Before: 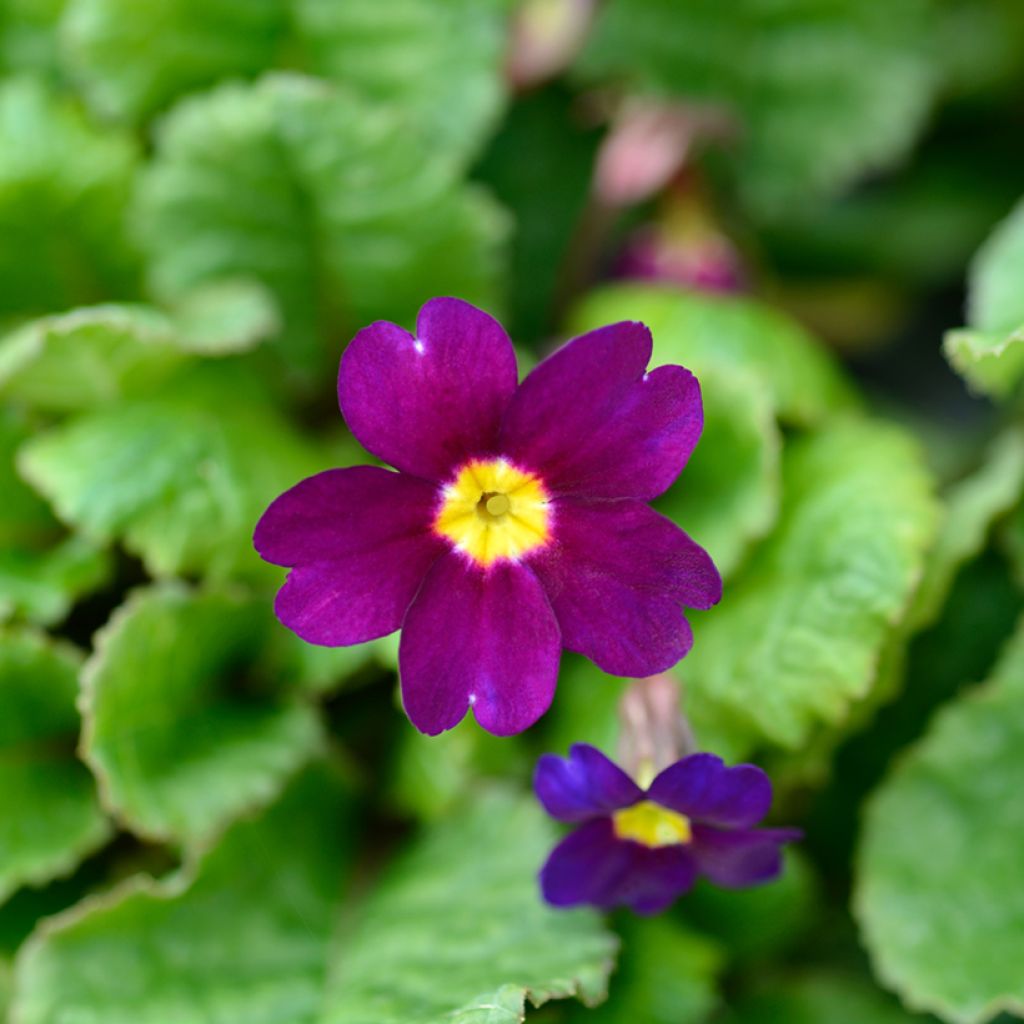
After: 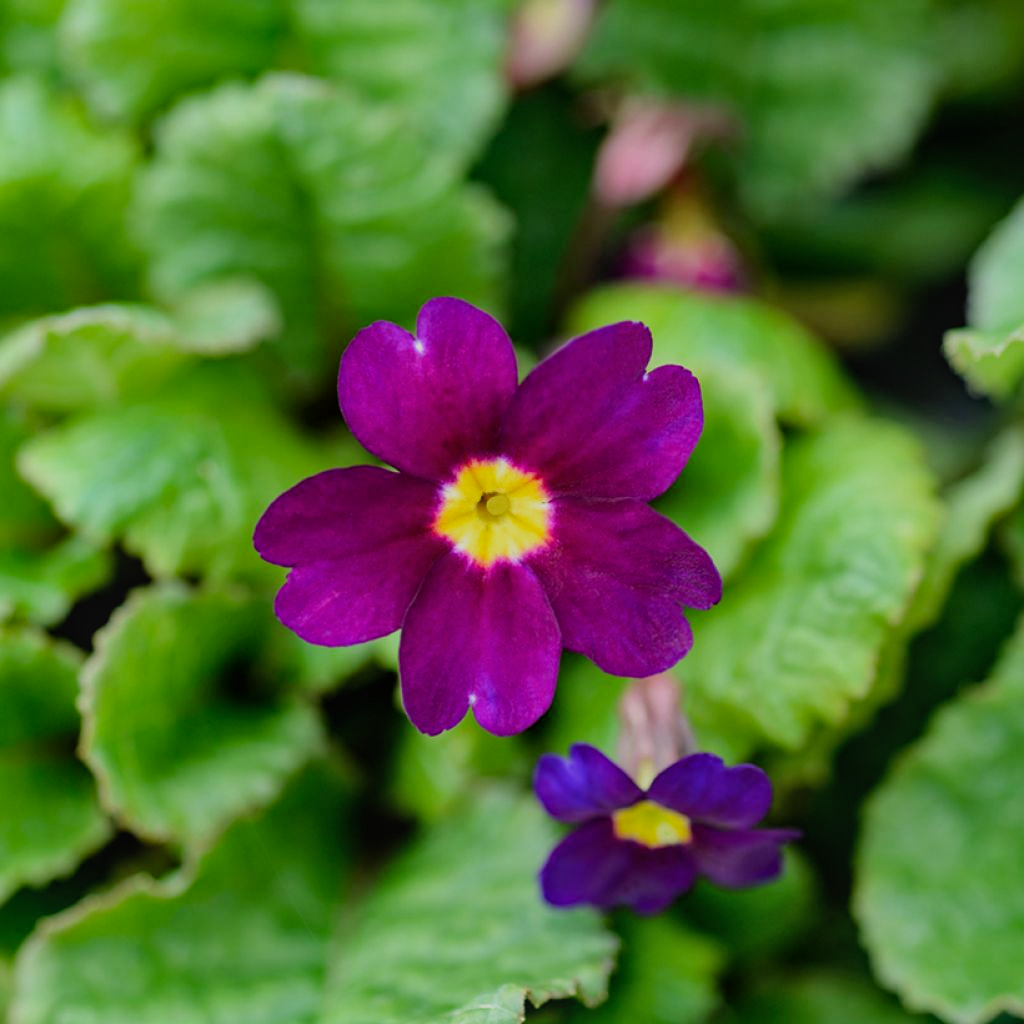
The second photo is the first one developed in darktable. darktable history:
filmic rgb: black relative exposure -7.65 EV, white relative exposure 4.56 EV, hardness 3.61, contrast 1.05
local contrast: detail 110%
haze removal: compatibility mode true, adaptive false
